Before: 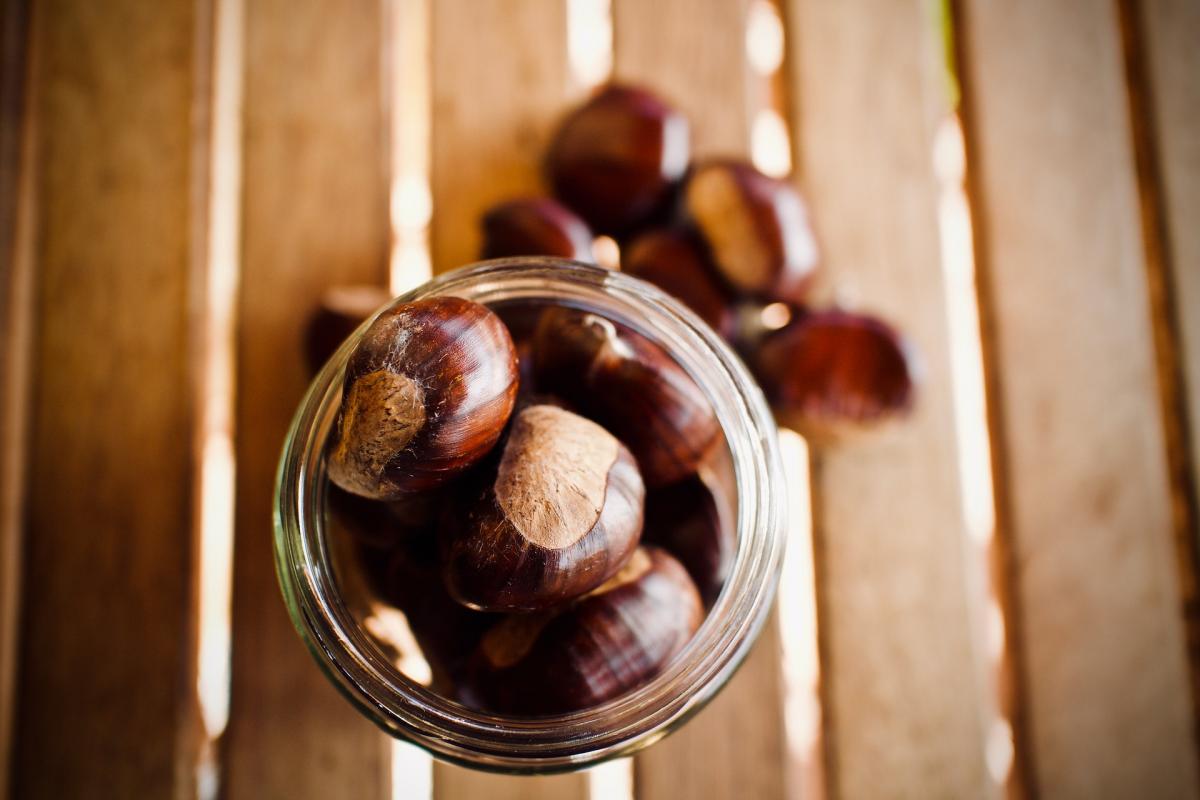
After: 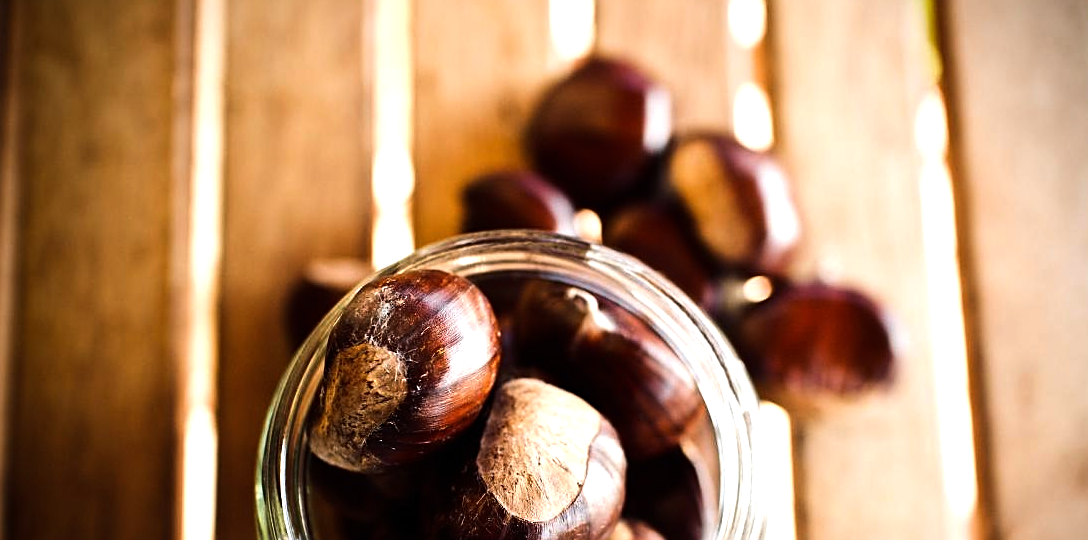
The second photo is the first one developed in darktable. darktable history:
crop: left 1.509%, top 3.452%, right 7.696%, bottom 28.452%
tone equalizer: -8 EV -0.75 EV, -7 EV -0.7 EV, -6 EV -0.6 EV, -5 EV -0.4 EV, -3 EV 0.4 EV, -2 EV 0.6 EV, -1 EV 0.7 EV, +0 EV 0.75 EV, edges refinement/feathering 500, mask exposure compensation -1.57 EV, preserve details no
sharpen: on, module defaults
